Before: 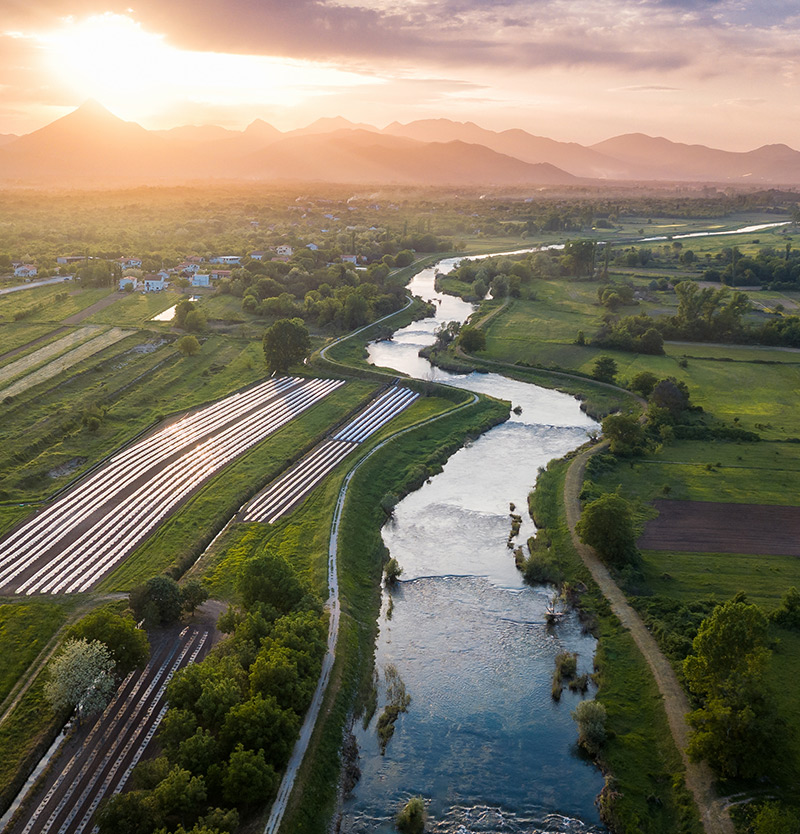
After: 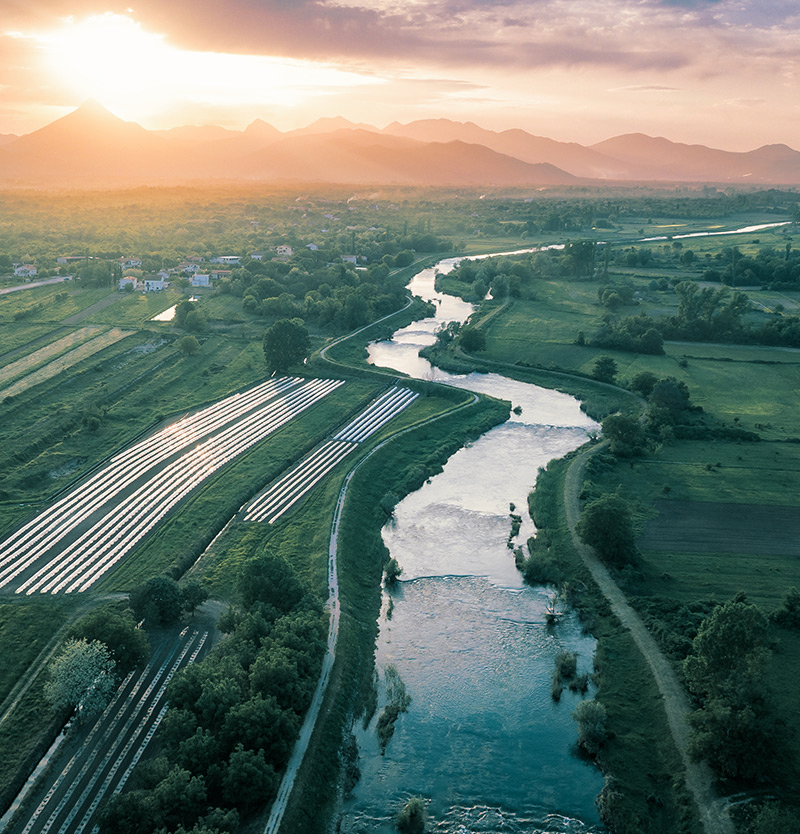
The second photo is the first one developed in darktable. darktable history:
split-toning: shadows › hue 186.43°, highlights › hue 49.29°, compress 30.29%
